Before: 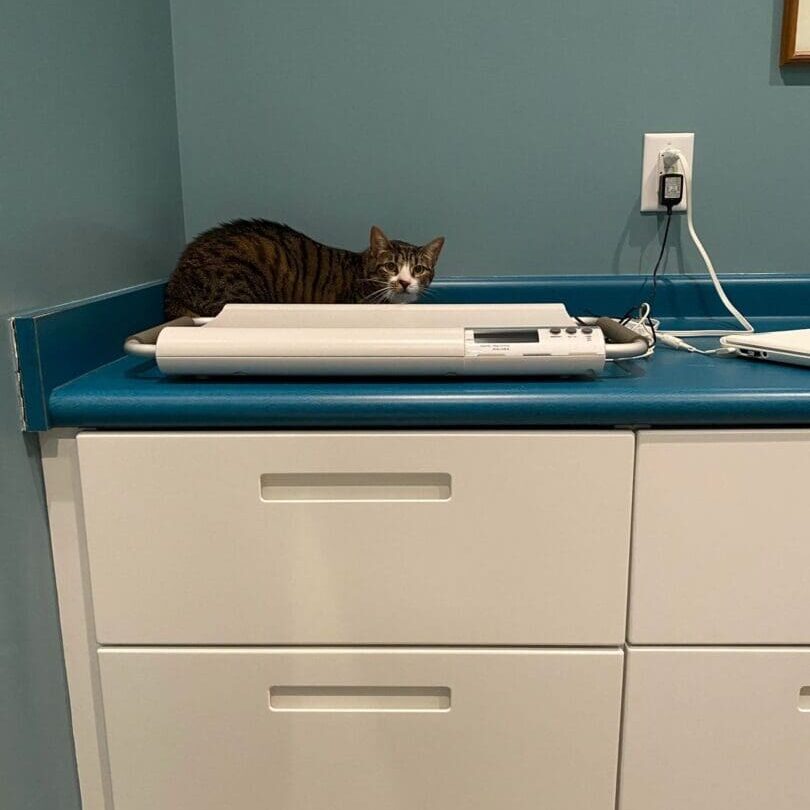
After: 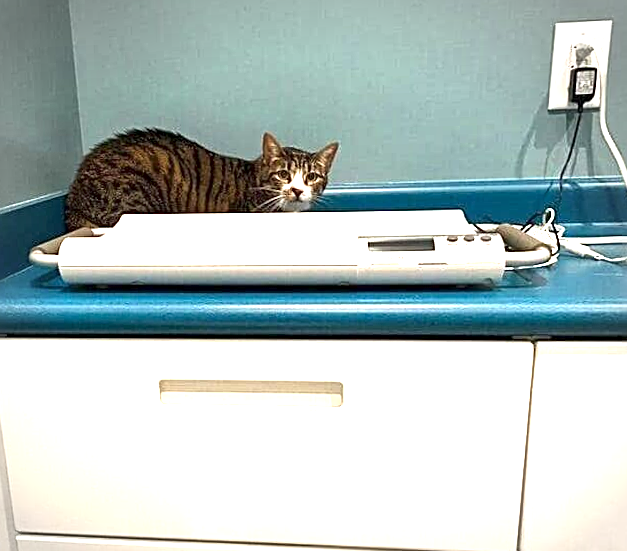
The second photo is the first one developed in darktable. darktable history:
crop: left 7.856%, top 11.836%, right 10.12%, bottom 15.387%
rotate and perspective: rotation 0.062°, lens shift (vertical) 0.115, lens shift (horizontal) -0.133, crop left 0.047, crop right 0.94, crop top 0.061, crop bottom 0.94
exposure: black level correction 0, exposure 1.741 EV, compensate exposure bias true, compensate highlight preservation false
sharpen: on, module defaults
vignetting: automatic ratio true
local contrast: mode bilateral grid, contrast 20, coarseness 20, detail 150%, midtone range 0.2
